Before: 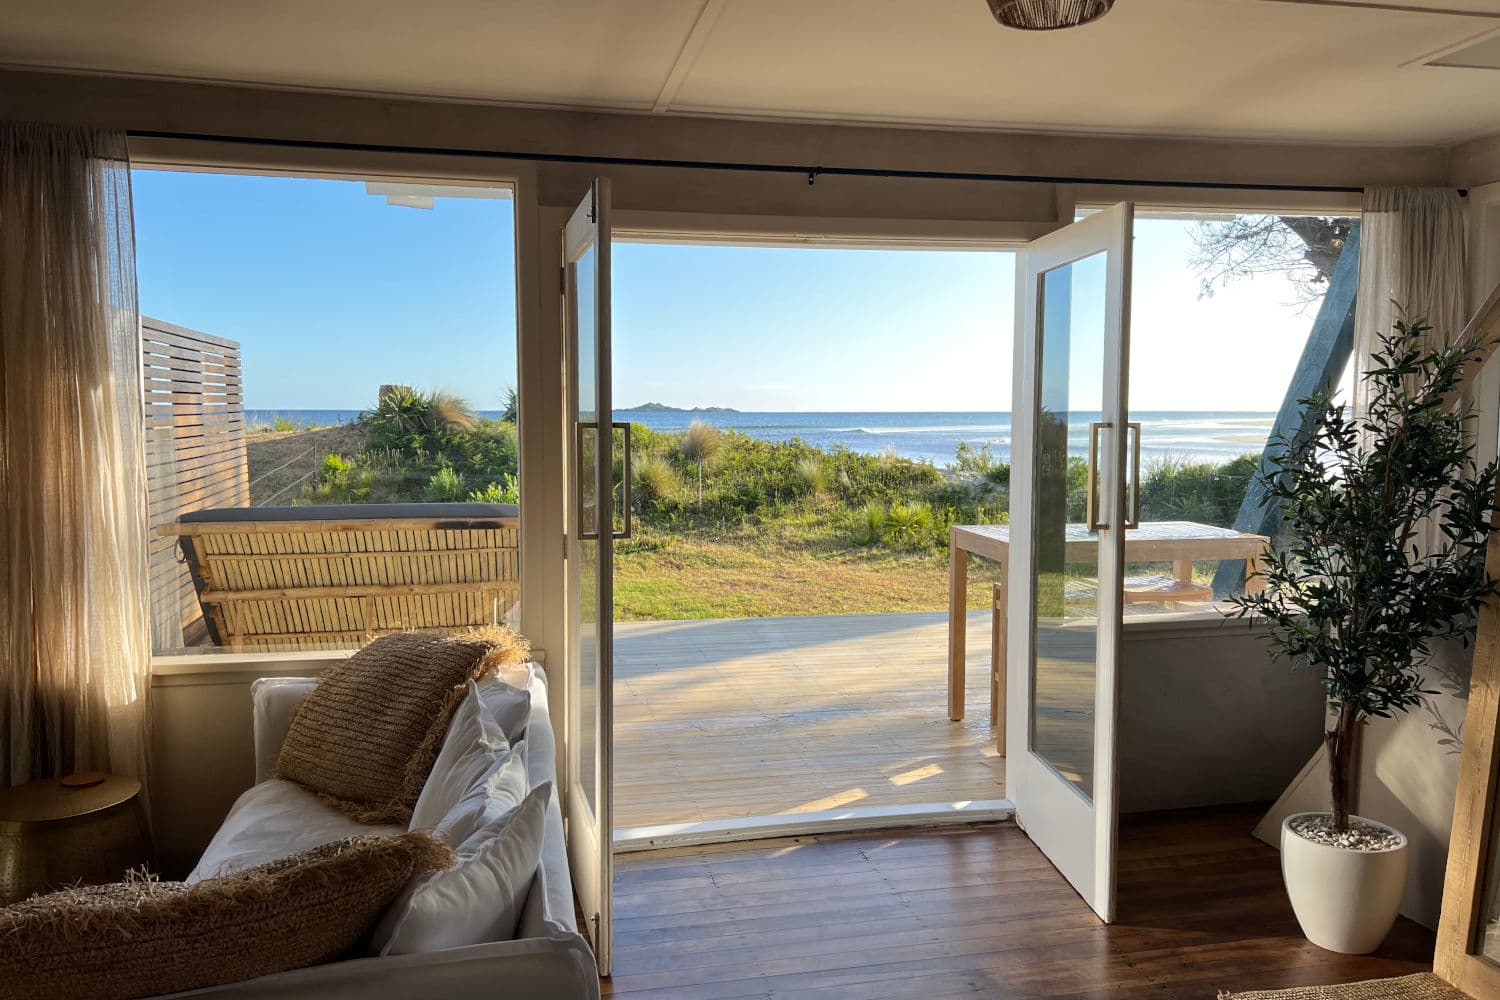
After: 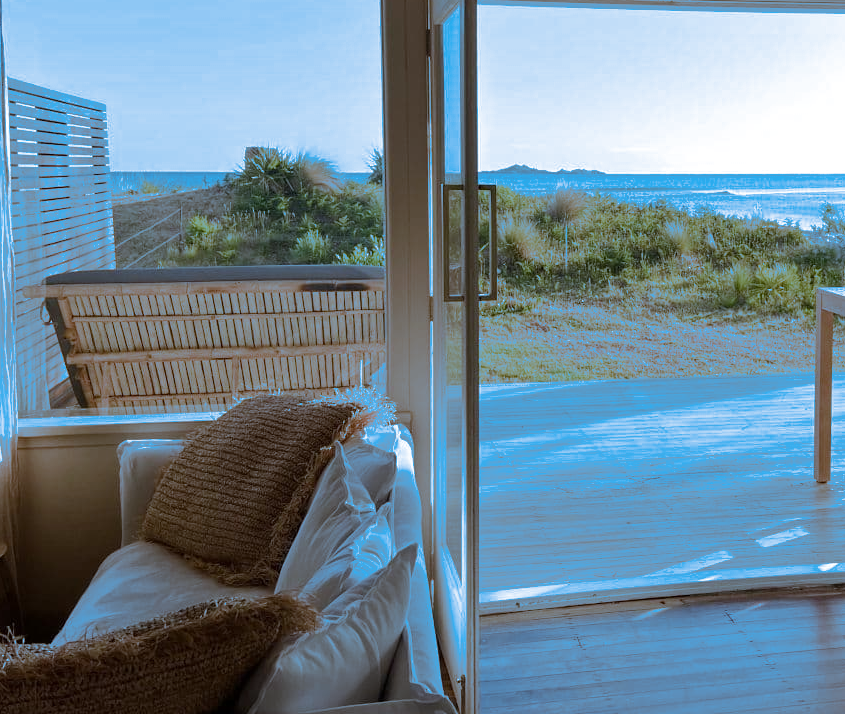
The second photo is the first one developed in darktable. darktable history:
white balance: red 0.983, blue 1.036
crop: left 8.966%, top 23.852%, right 34.699%, bottom 4.703%
split-toning: shadows › hue 220°, shadows › saturation 0.64, highlights › hue 220°, highlights › saturation 0.64, balance 0, compress 5.22%
